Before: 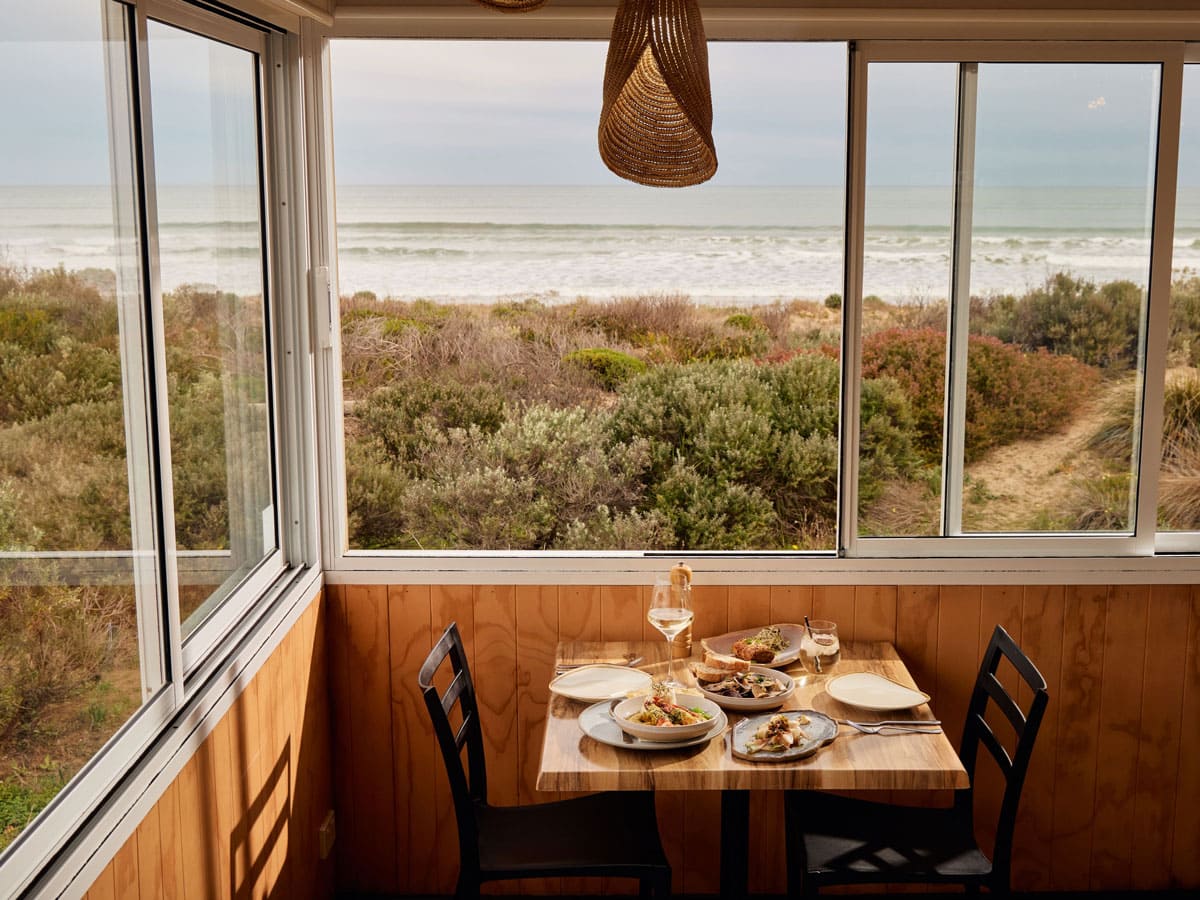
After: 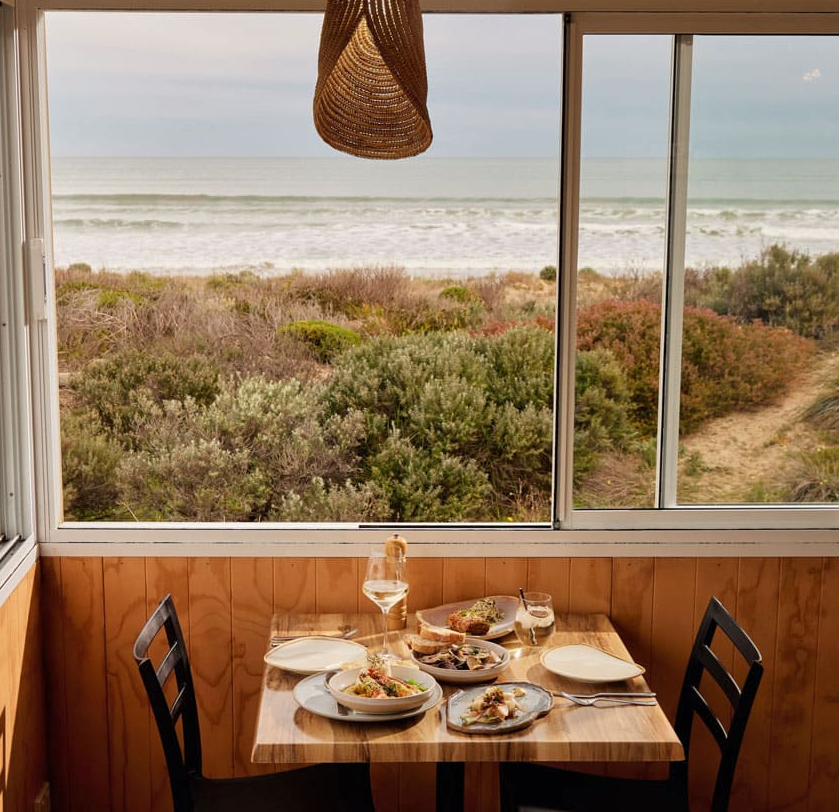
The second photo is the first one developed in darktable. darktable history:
shadows and highlights: shadows 25.66, highlights -24.78
crop and rotate: left 23.817%, top 3.213%, right 6.256%, bottom 6.537%
